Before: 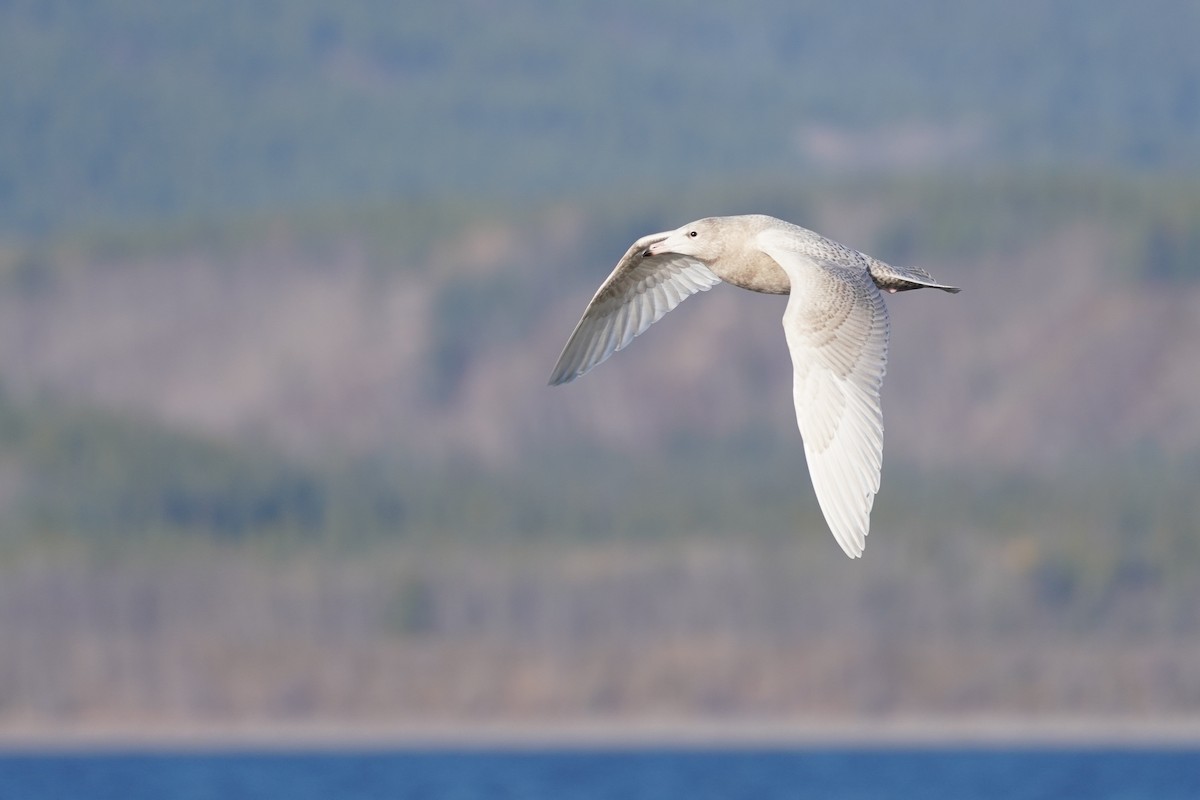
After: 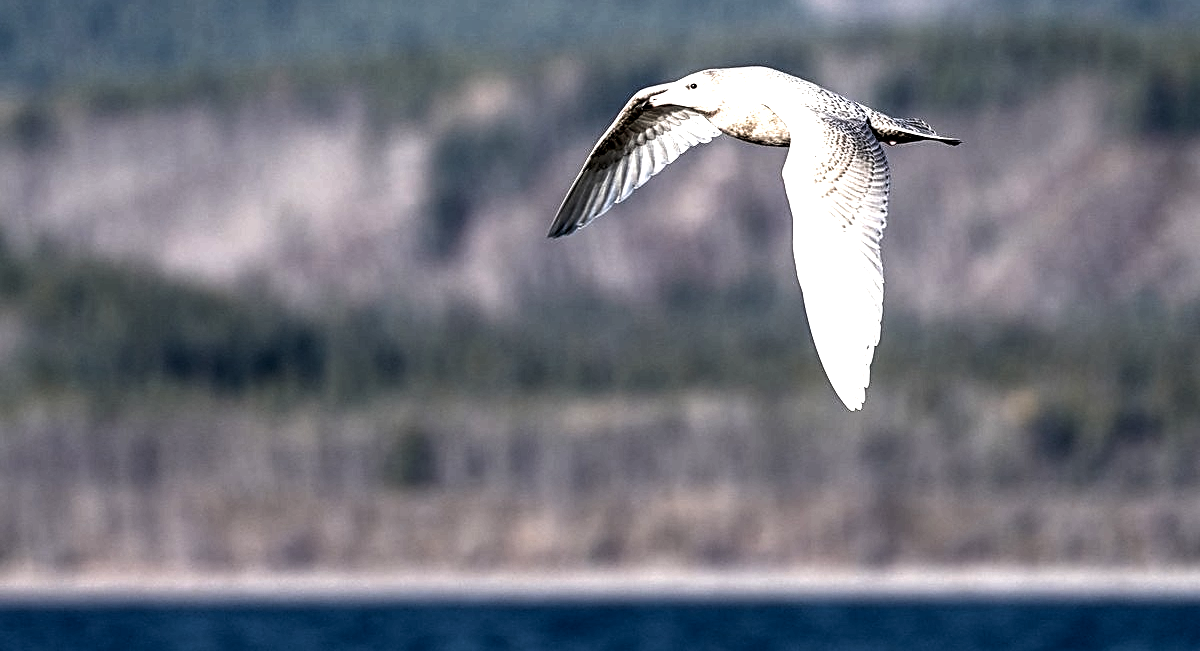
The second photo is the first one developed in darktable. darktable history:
sharpen: on, module defaults
velvia: on, module defaults
tone curve: curves: ch0 [(0, 0) (0.56, 0.467) (0.846, 0.934) (1, 1)]
local contrast: shadows 185%, detail 225%
crop and rotate: top 18.507%
